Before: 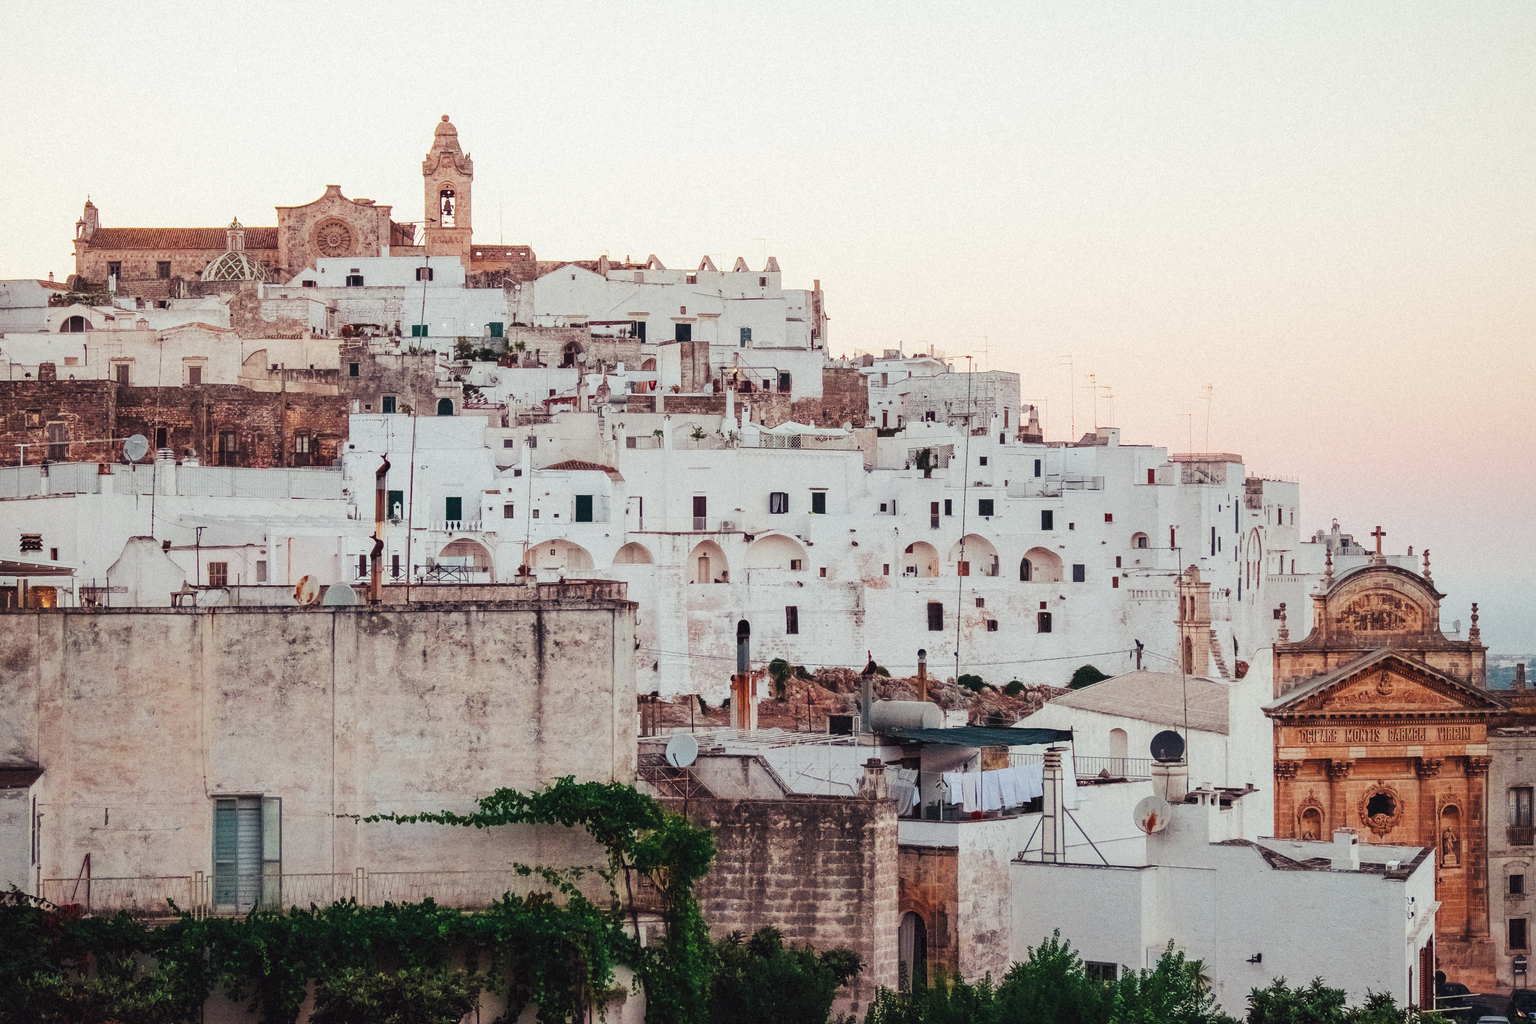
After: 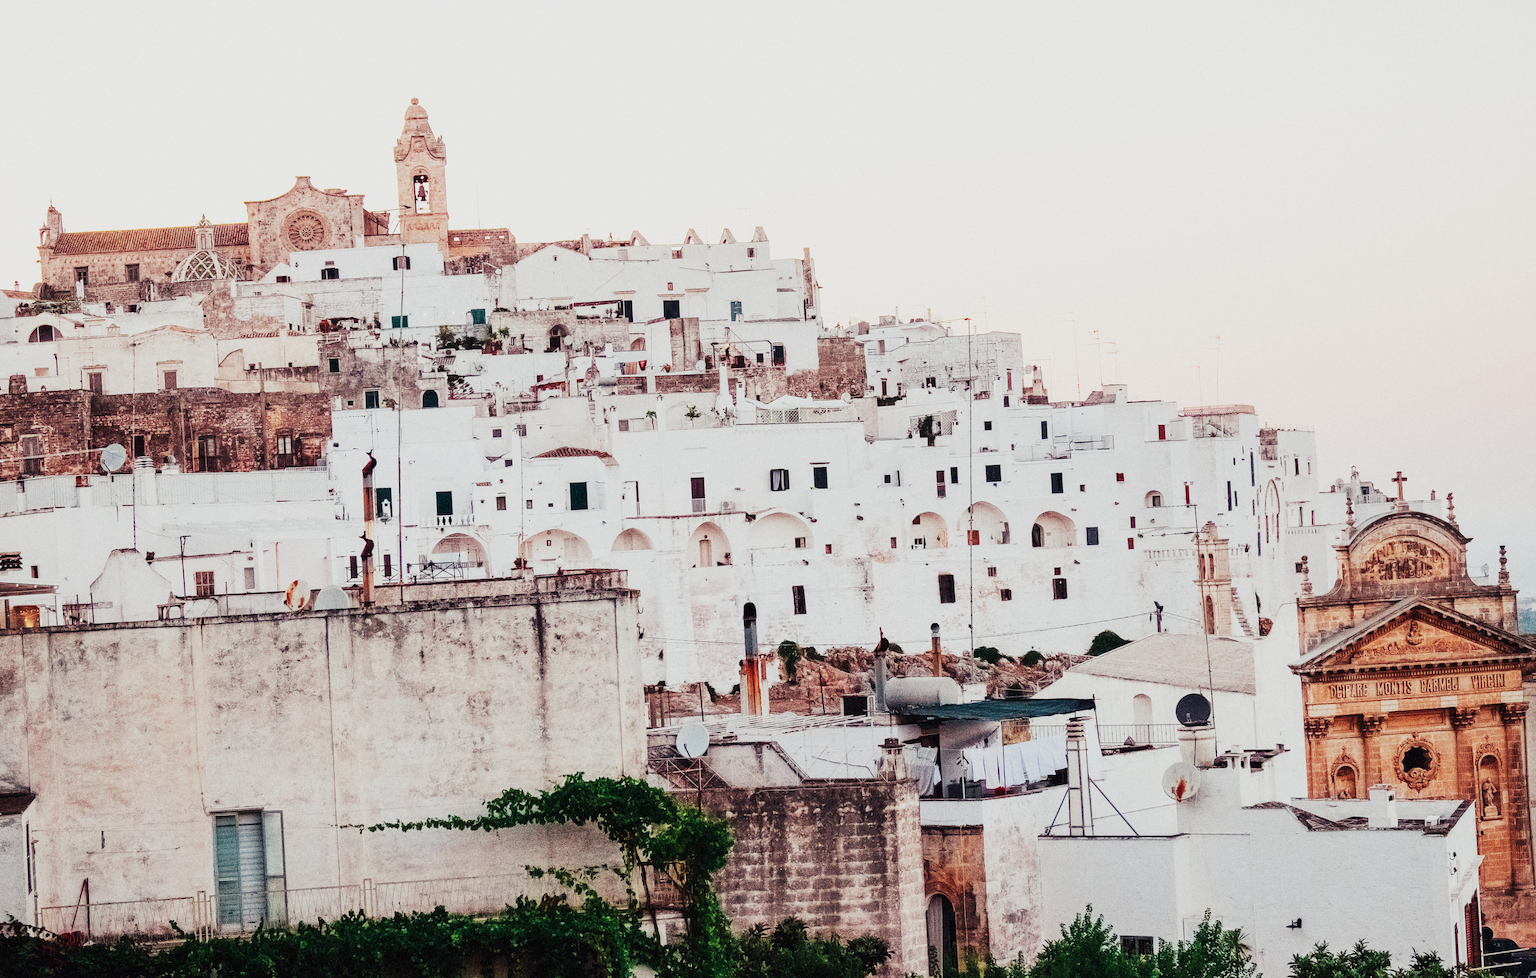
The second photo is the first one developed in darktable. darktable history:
sigmoid: skew -0.2, preserve hue 0%, red attenuation 0.1, red rotation 0.035, green attenuation 0.1, green rotation -0.017, blue attenuation 0.15, blue rotation -0.052, base primaries Rec2020
rotate and perspective: rotation -3°, crop left 0.031, crop right 0.968, crop top 0.07, crop bottom 0.93
exposure: black level correction 0, exposure 0.7 EV, compensate exposure bias true, compensate highlight preservation false
